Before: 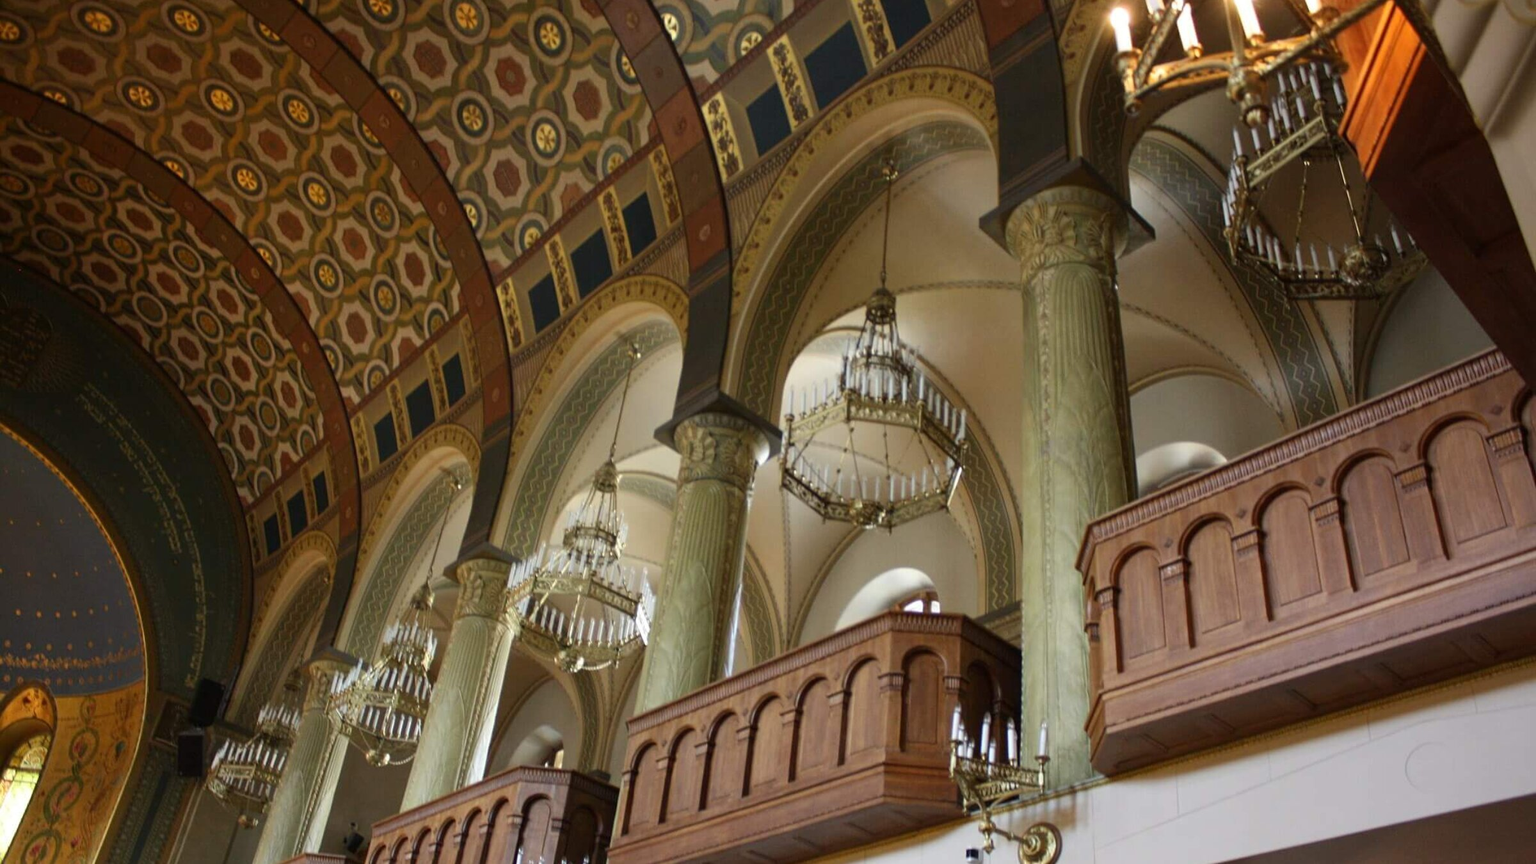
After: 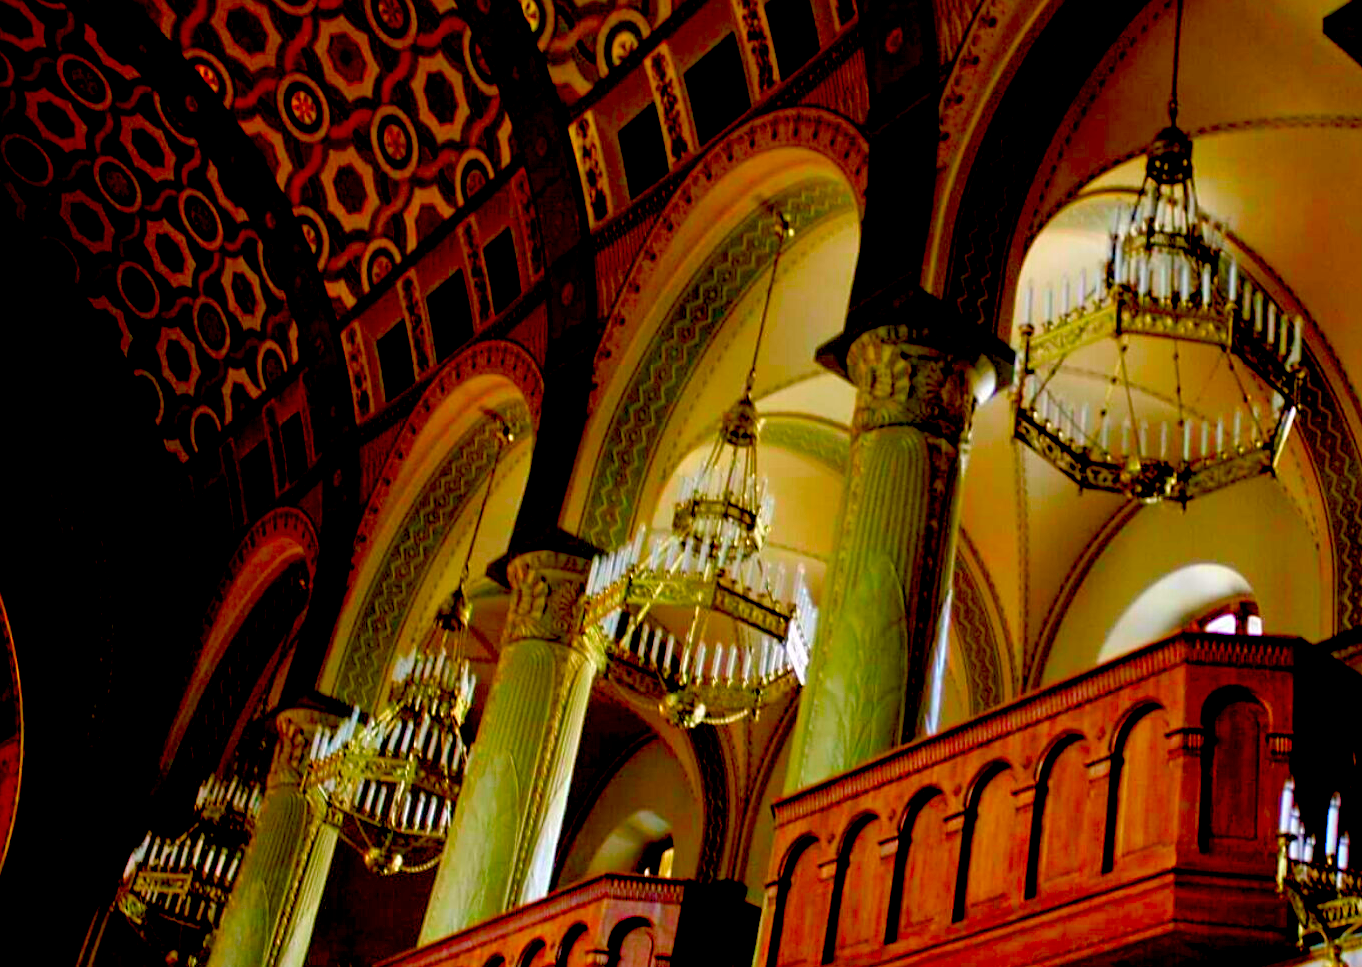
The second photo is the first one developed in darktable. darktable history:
crop: left 8.629%, top 23.997%, right 34.596%, bottom 4.339%
color balance rgb: shadows lift › chroma 0.889%, shadows lift › hue 112.62°, perceptual saturation grading › global saturation 39.109%, perceptual saturation grading › highlights -50.011%, perceptual saturation grading › shadows 30.359%, global vibrance 21.668%
sharpen: amount 0.213
exposure: black level correction 0.058, compensate highlight preservation false
color correction: highlights a* 1.51, highlights b* -1.74, saturation 2.44
